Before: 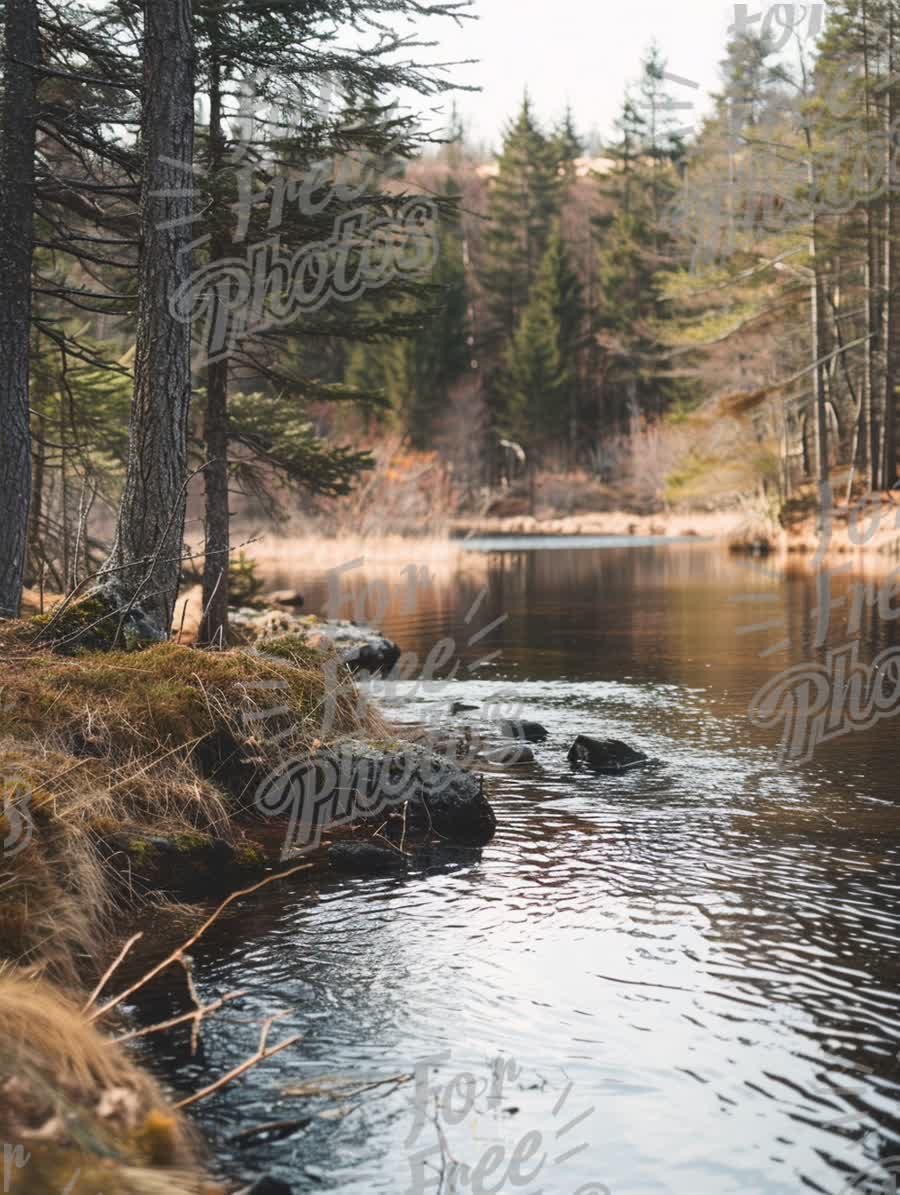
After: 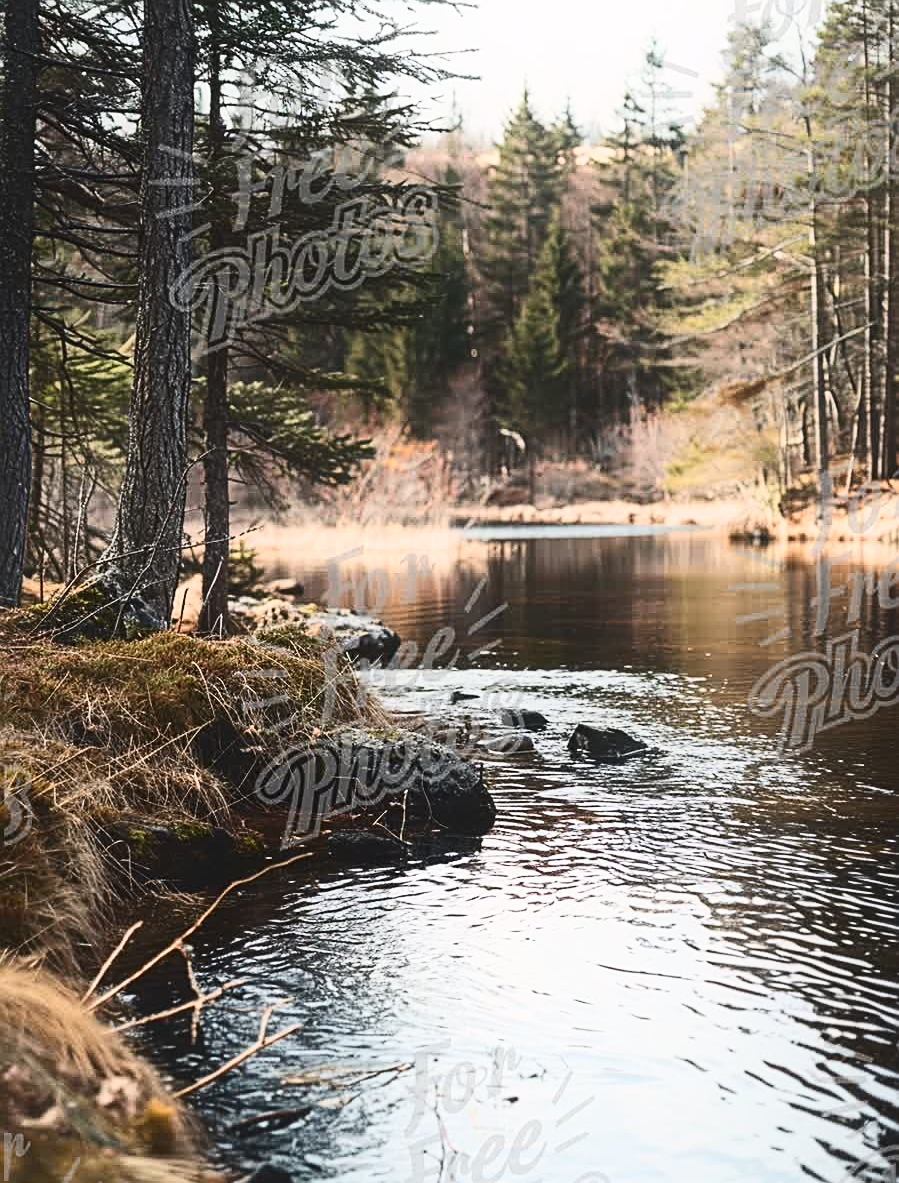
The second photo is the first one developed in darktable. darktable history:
crop: top 0.921%, right 0.013%
sharpen: on, module defaults
contrast equalizer: octaves 7, y [[0.439, 0.44, 0.442, 0.457, 0.493, 0.498], [0.5 ×6], [0.5 ×6], [0 ×6], [0 ×6]]
contrast brightness saturation: contrast 0.395, brightness 0.106
